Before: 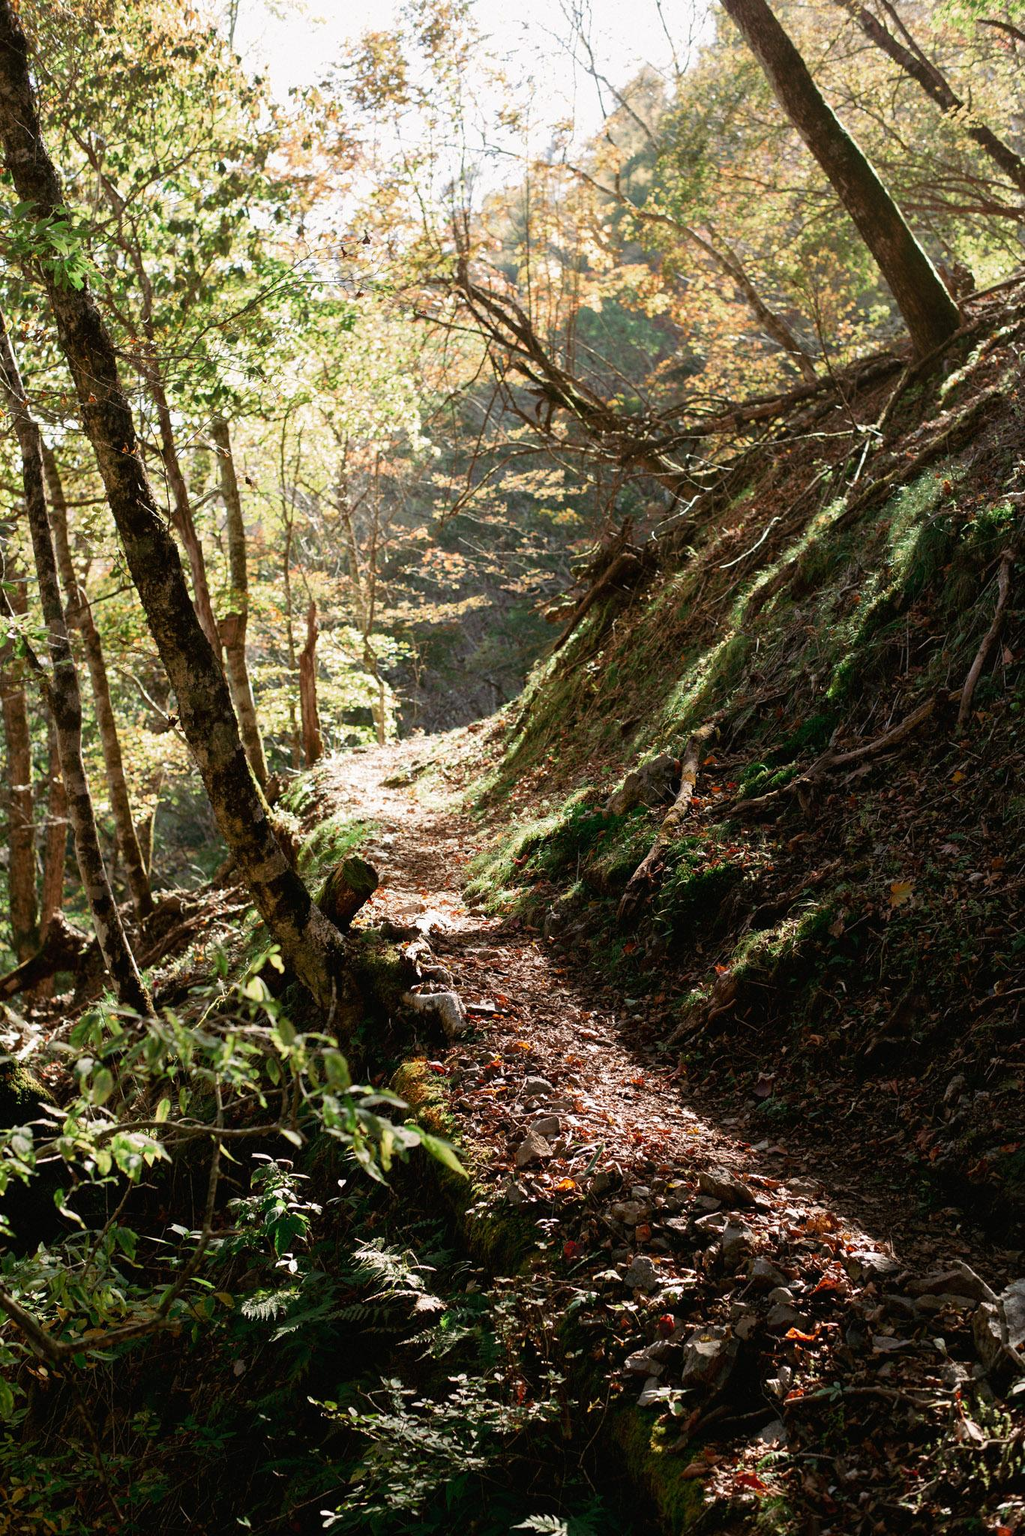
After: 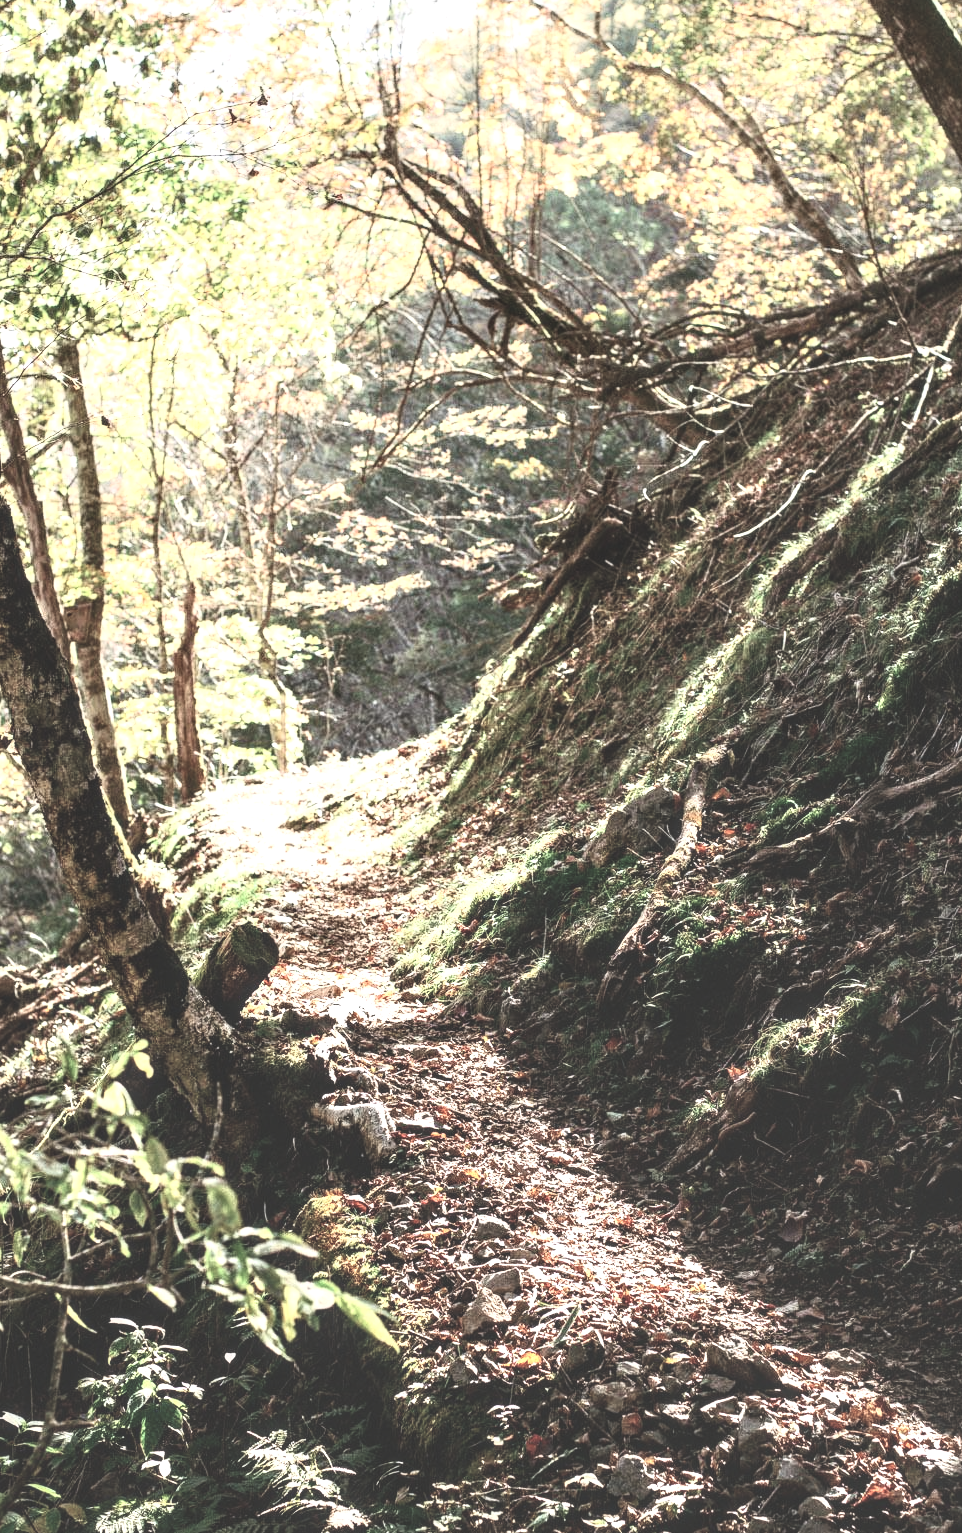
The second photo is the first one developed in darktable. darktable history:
contrast brightness saturation: contrast 0.421, brightness 0.547, saturation -0.189
crop and rotate: left 16.549%, top 10.748%, right 13.023%, bottom 14.394%
exposure: black level correction -0.022, exposure -0.038 EV, compensate exposure bias true, compensate highlight preservation false
local contrast: detail 155%
